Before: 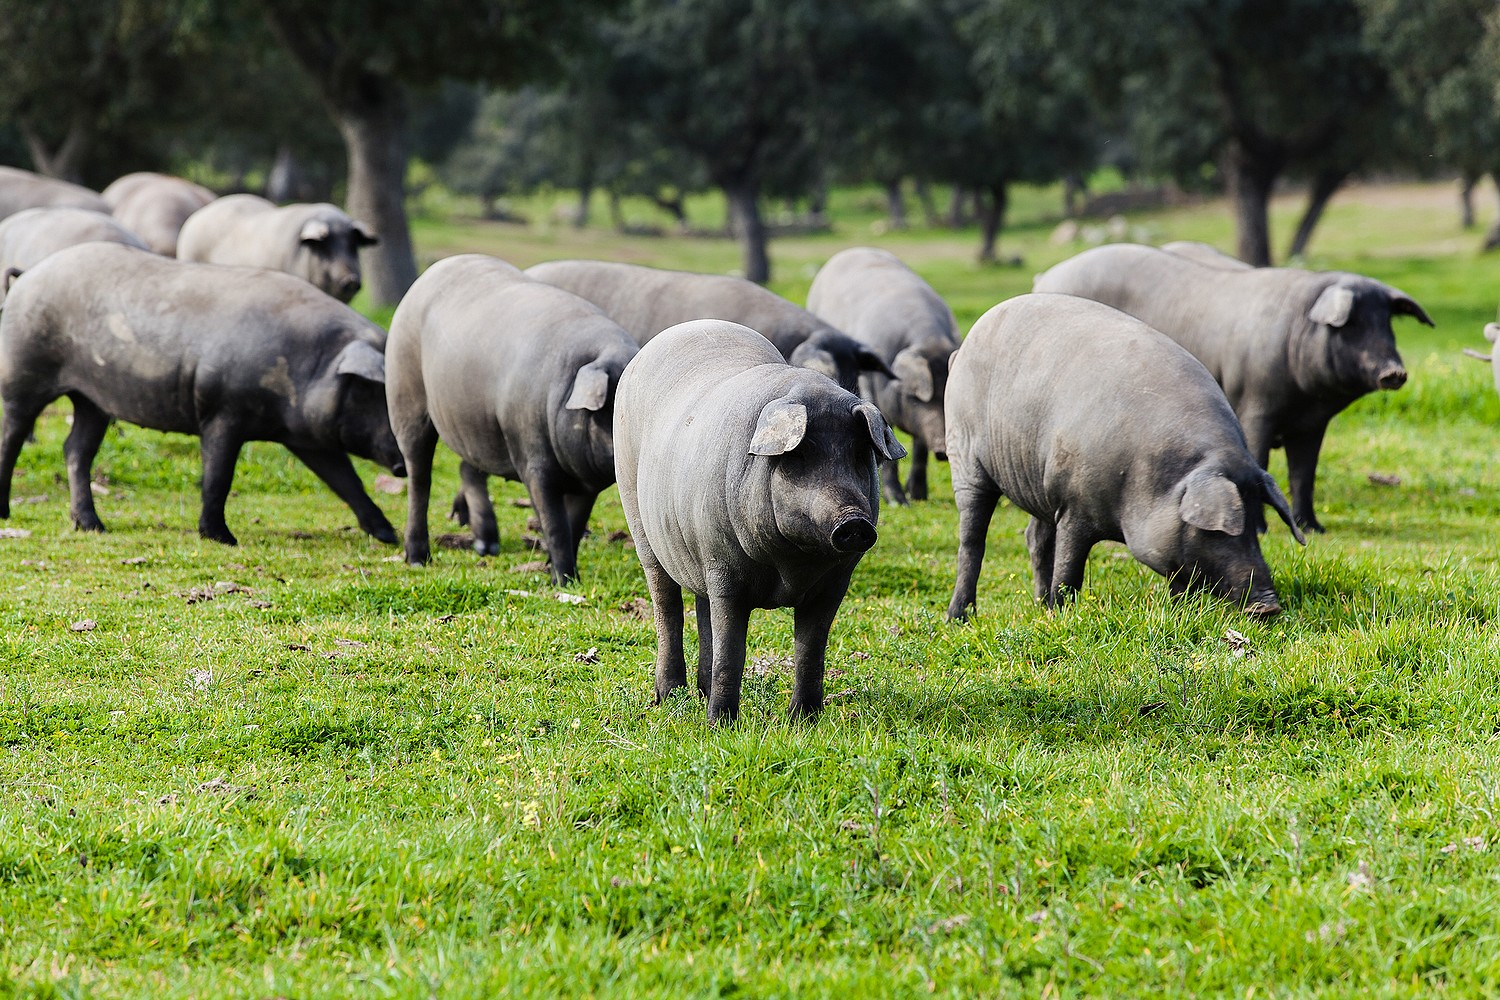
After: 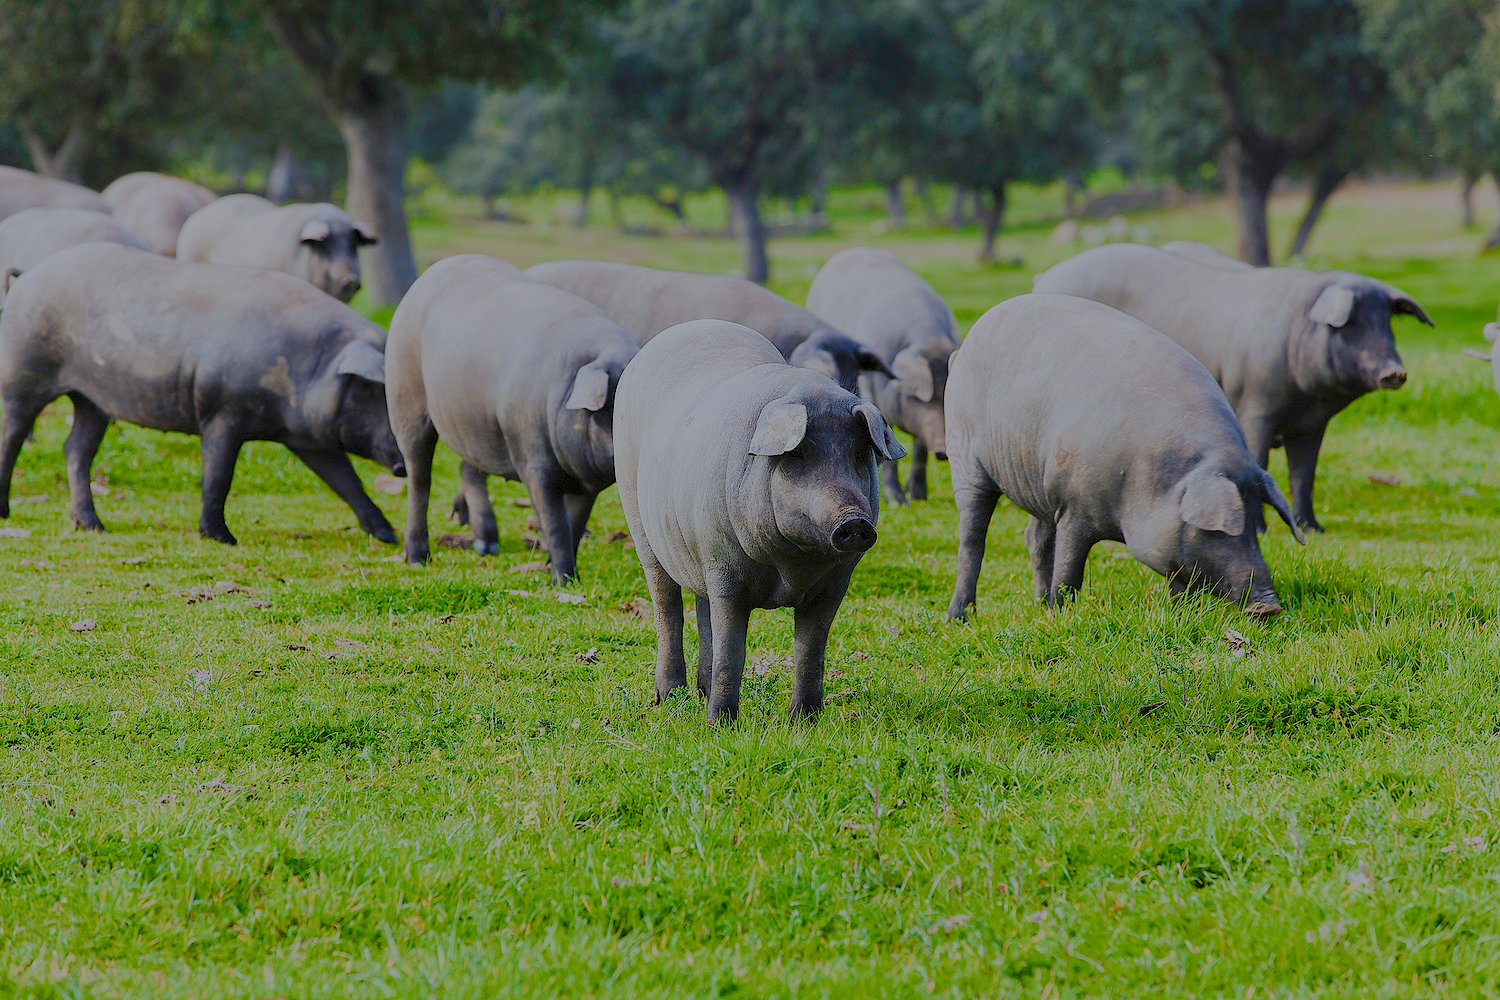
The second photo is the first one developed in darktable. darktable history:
exposure: exposure -0.157 EV, compensate highlight preservation false
color correction: highlights a* -0.682, highlights b* -9.29
color balance rgb: perceptual saturation grading › global saturation -0.048%, perceptual saturation grading › highlights -18.048%, perceptual saturation grading › mid-tones 33.027%, perceptual saturation grading › shadows 50.34%, global vibrance 14.239%
filmic rgb: black relative exposure -13.98 EV, white relative exposure 7.99 EV, hardness 3.73, latitude 49.9%, contrast 0.509, add noise in highlights 0.099, color science v4 (2020), type of noise poissonian
